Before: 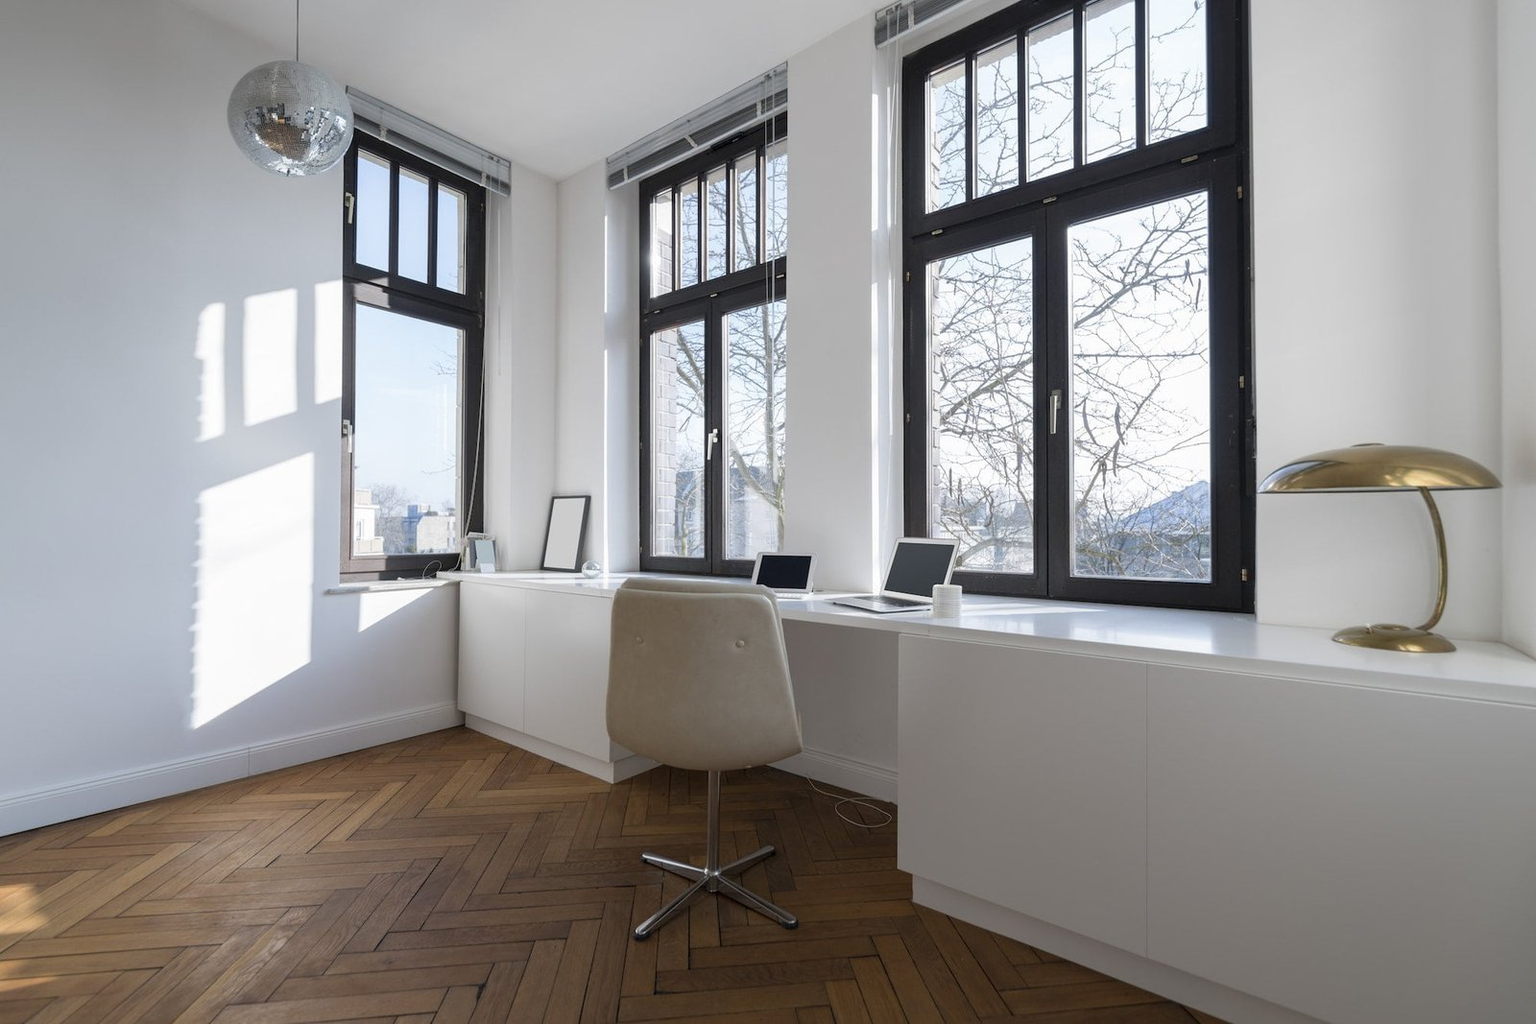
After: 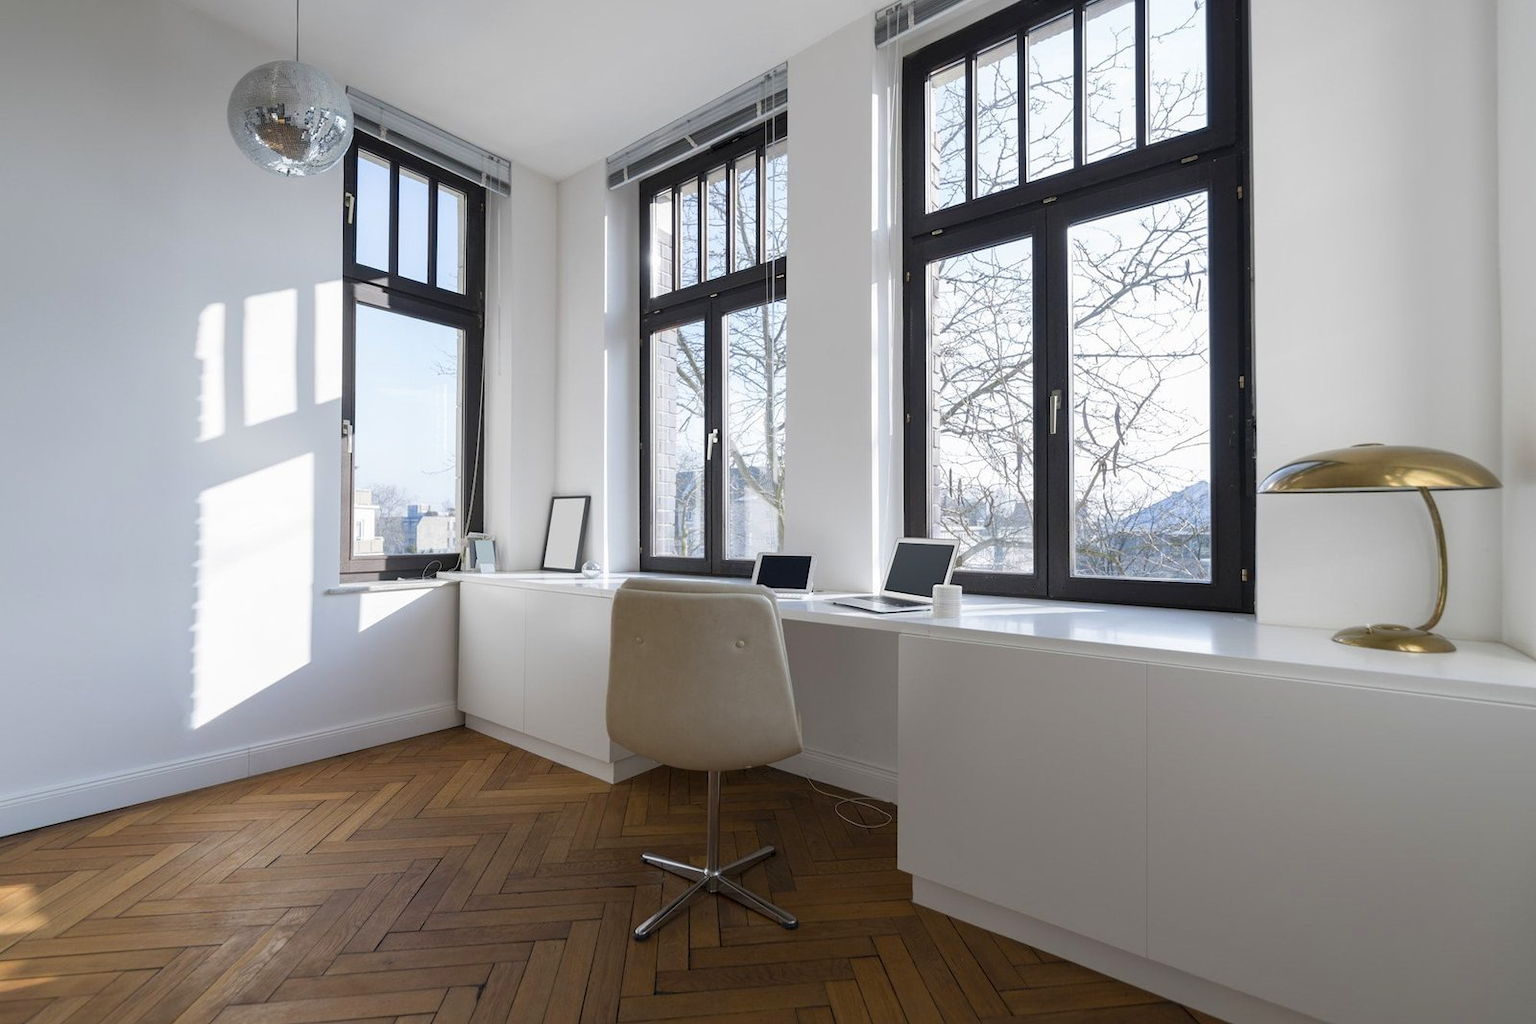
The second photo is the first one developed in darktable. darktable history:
color balance rgb: linear chroma grading › shadows 19.44%, linear chroma grading › highlights 3.42%, linear chroma grading › mid-tones 10.16%
tone equalizer: on, module defaults
white balance: emerald 1
